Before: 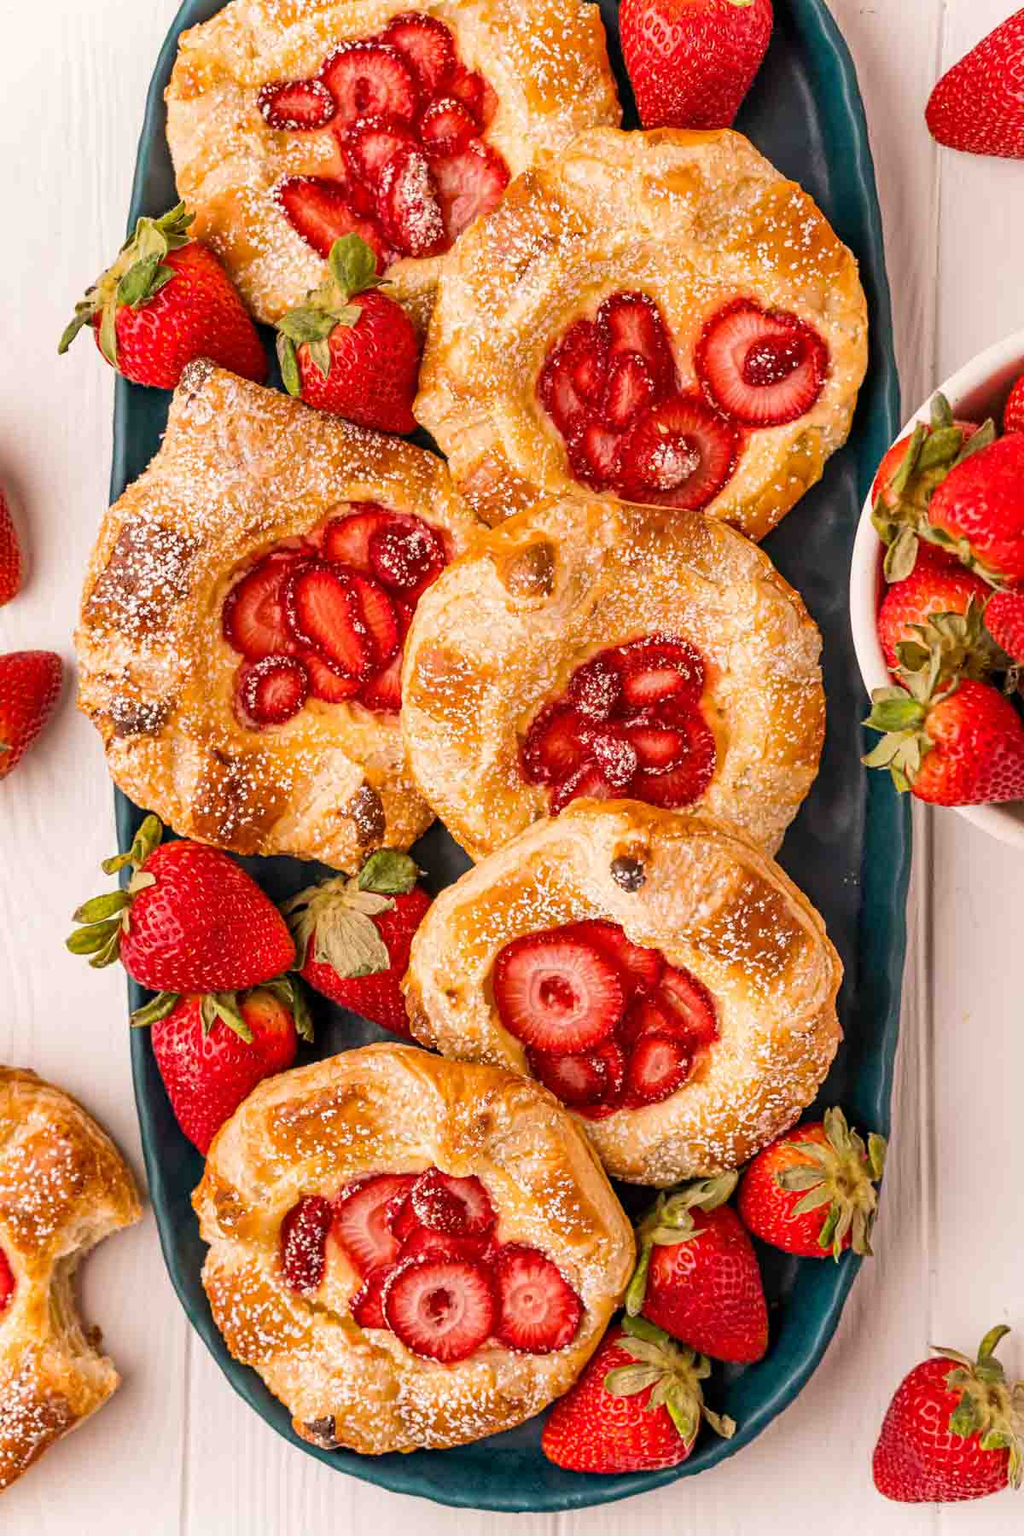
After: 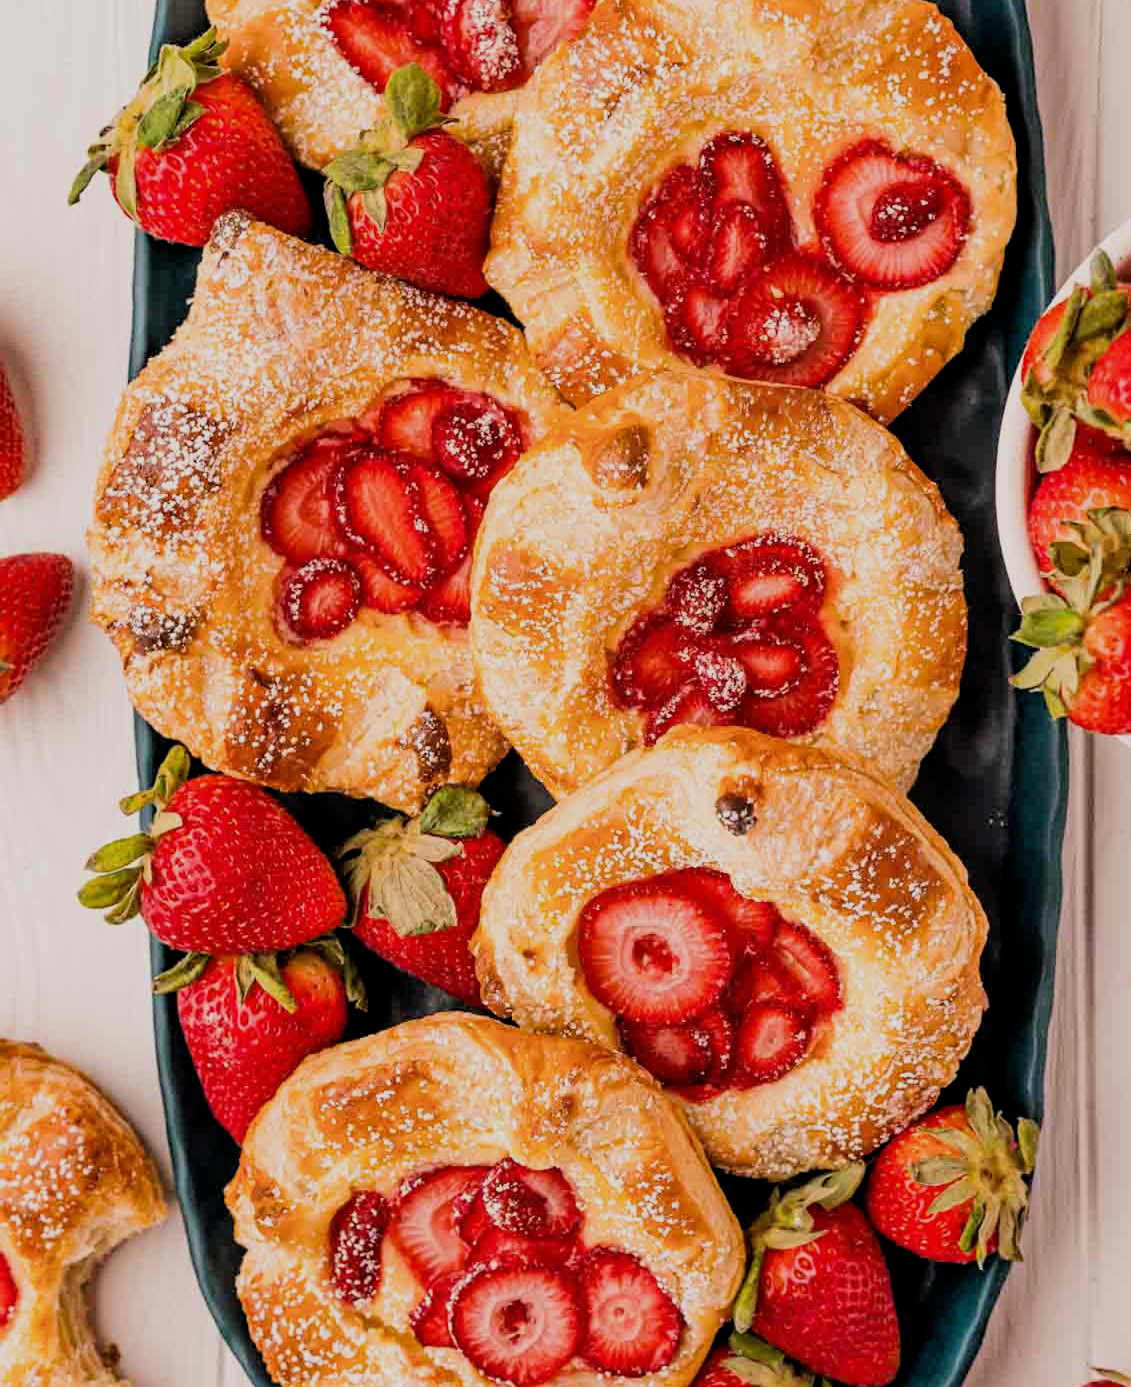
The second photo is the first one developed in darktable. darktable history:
filmic rgb: black relative exposure -5 EV, hardness 2.88, contrast 1.1, highlights saturation mix -20%
crop and rotate: angle 0.03°, top 11.643%, right 5.651%, bottom 11.189%
